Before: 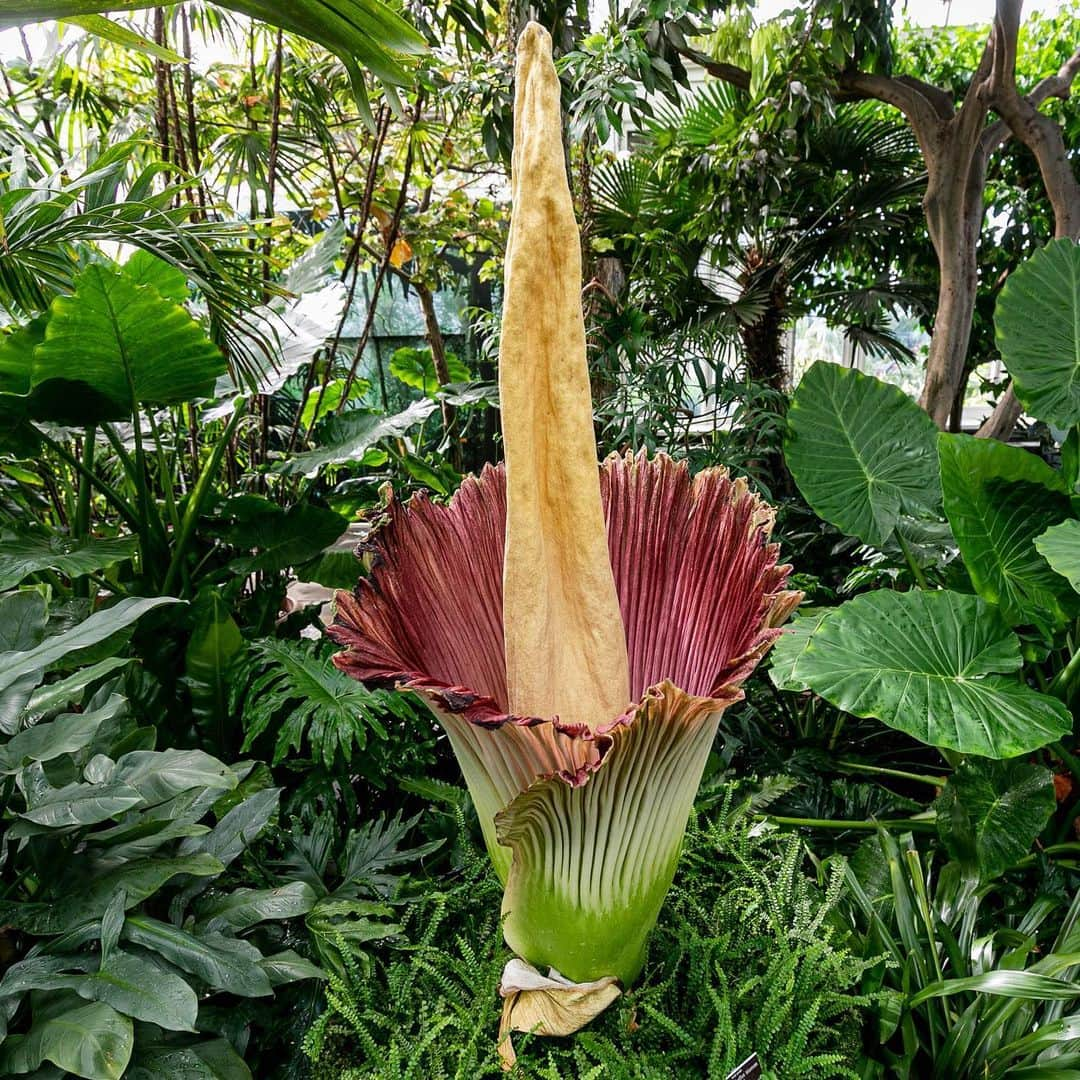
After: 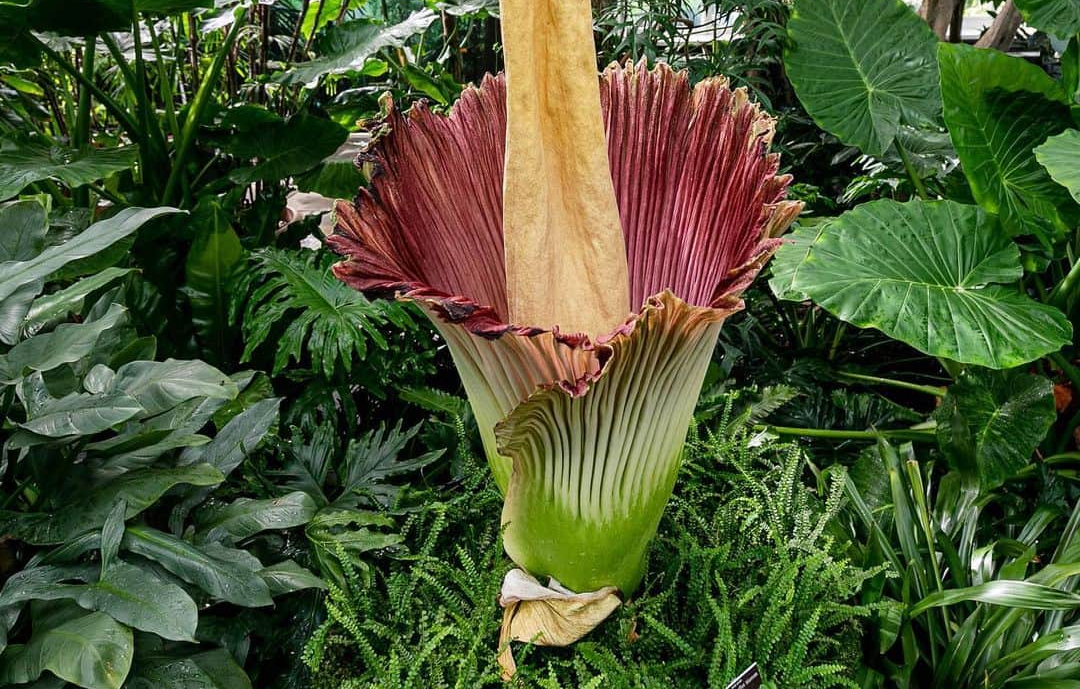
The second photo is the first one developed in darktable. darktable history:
crop and rotate: top 36.153%
